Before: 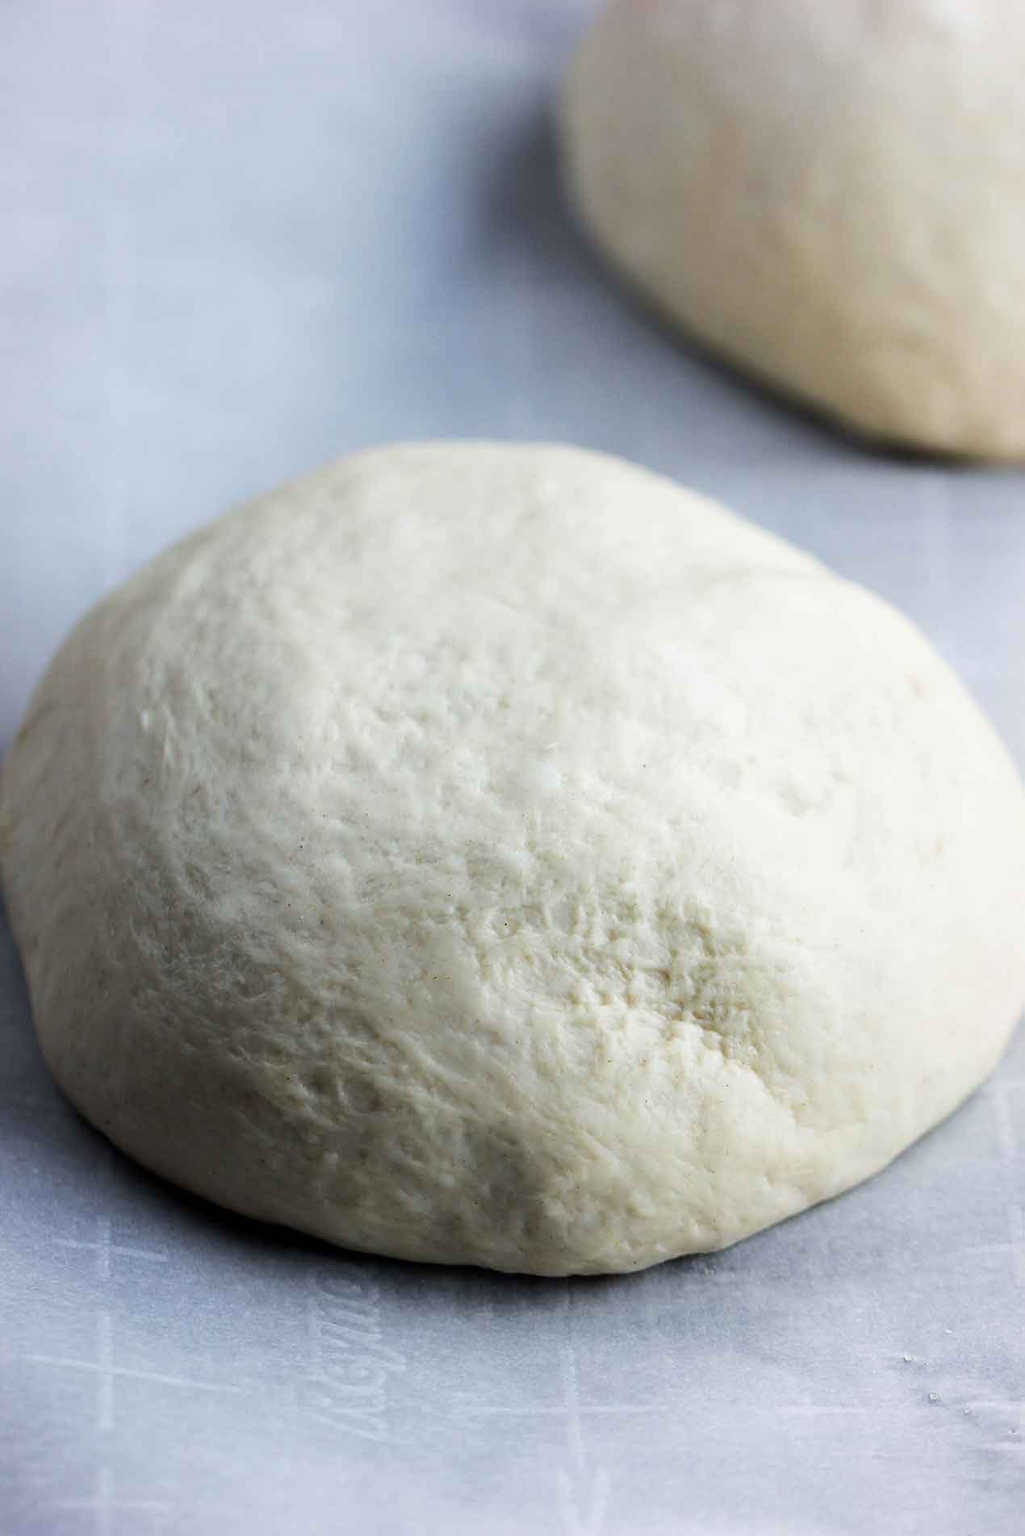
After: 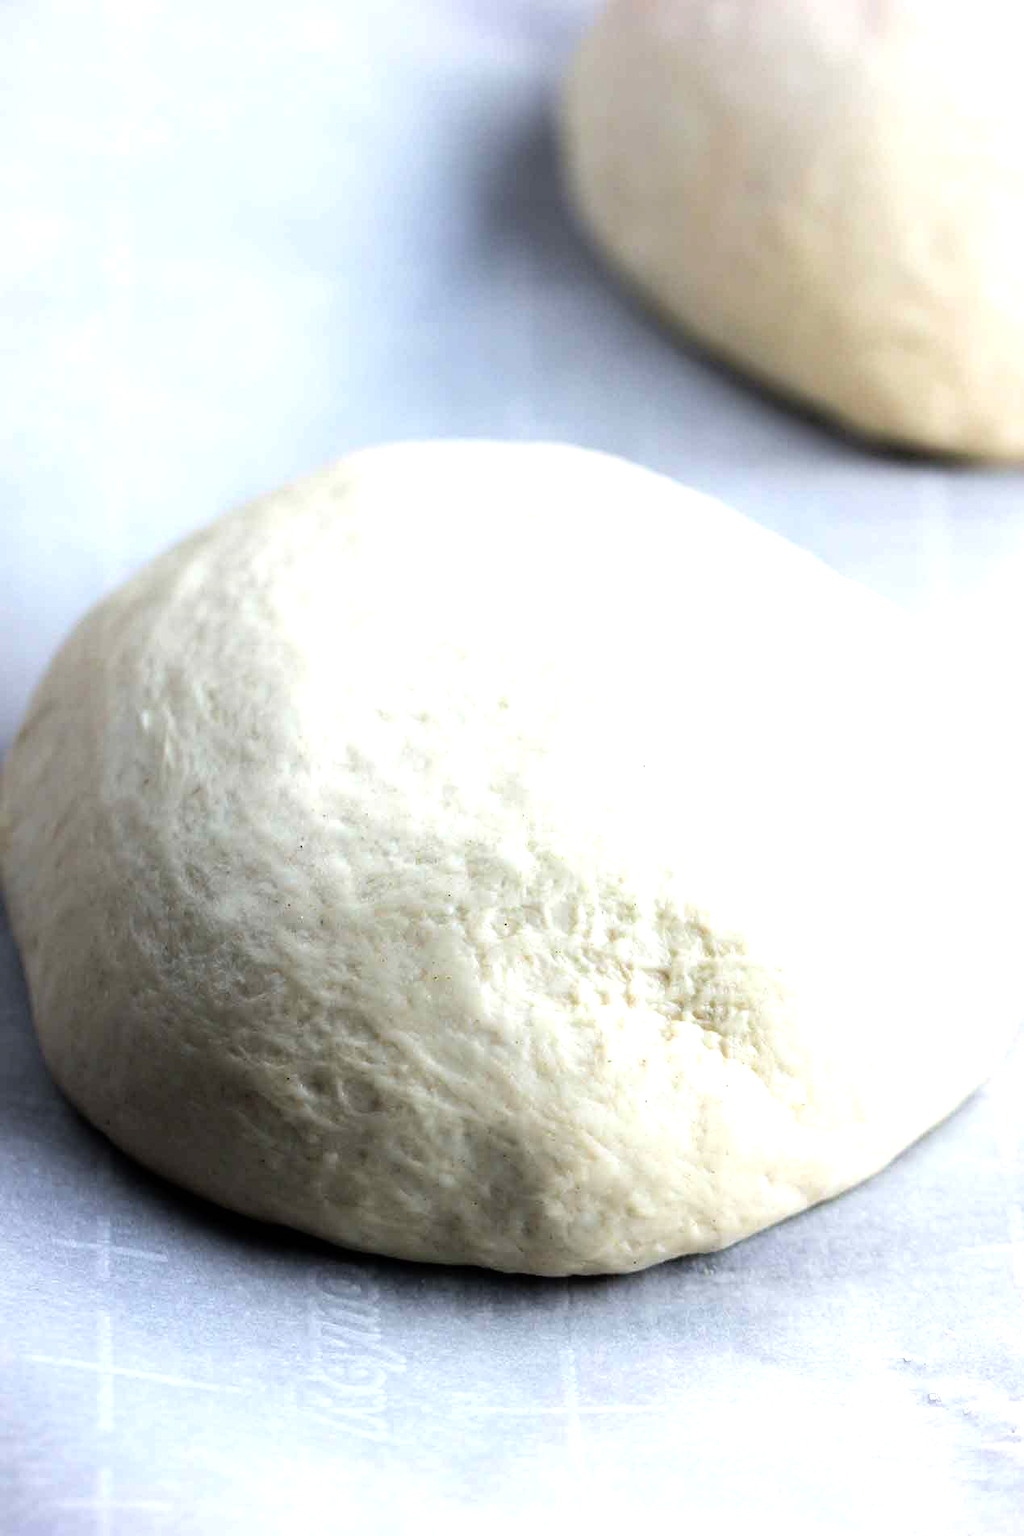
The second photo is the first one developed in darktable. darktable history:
tone equalizer: -8 EV -0.753 EV, -7 EV -0.67 EV, -6 EV -0.636 EV, -5 EV -0.398 EV, -3 EV 0.386 EV, -2 EV 0.6 EV, -1 EV 0.7 EV, +0 EV 0.77 EV
